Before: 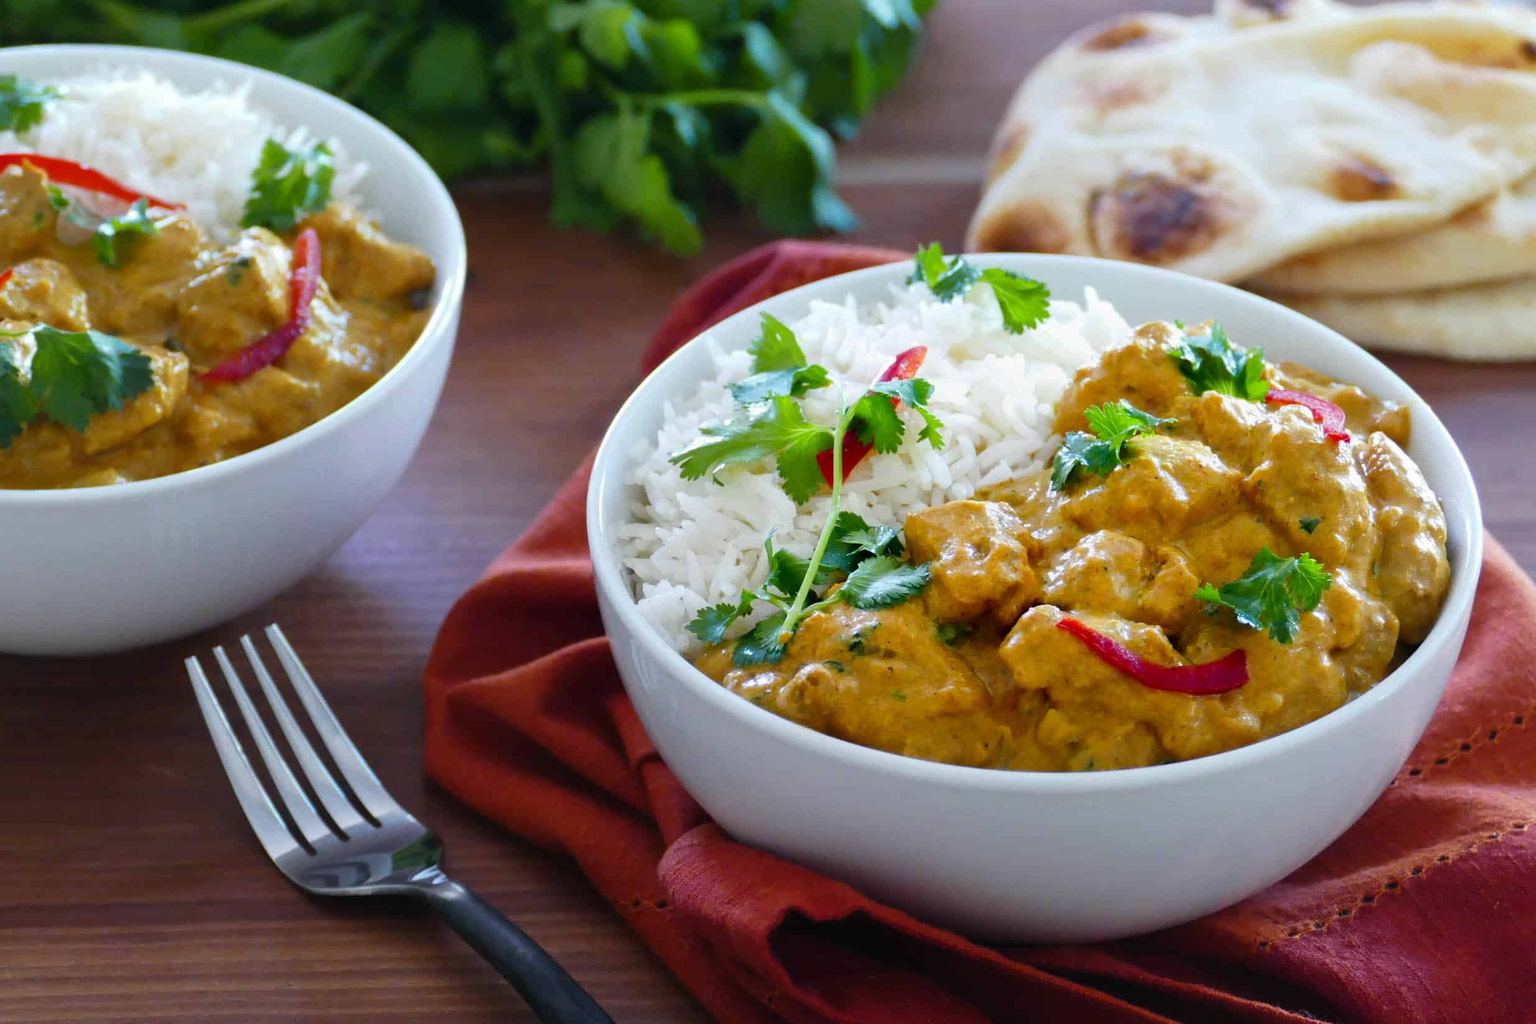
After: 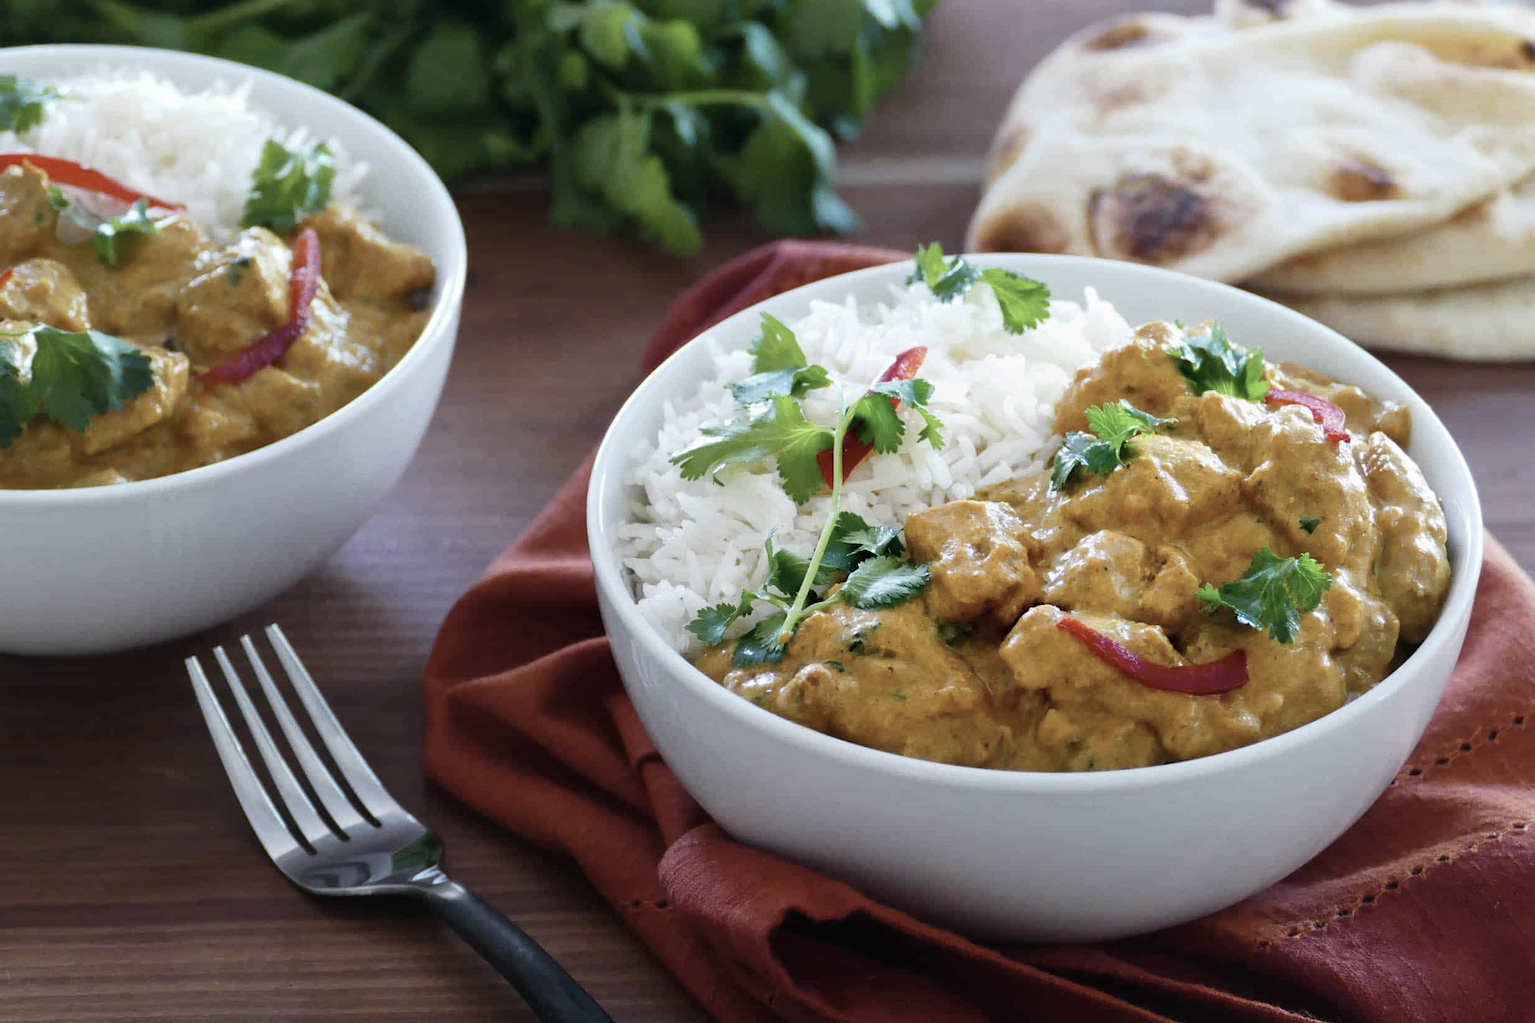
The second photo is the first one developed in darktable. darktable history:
contrast brightness saturation: contrast 0.096, saturation -0.357
